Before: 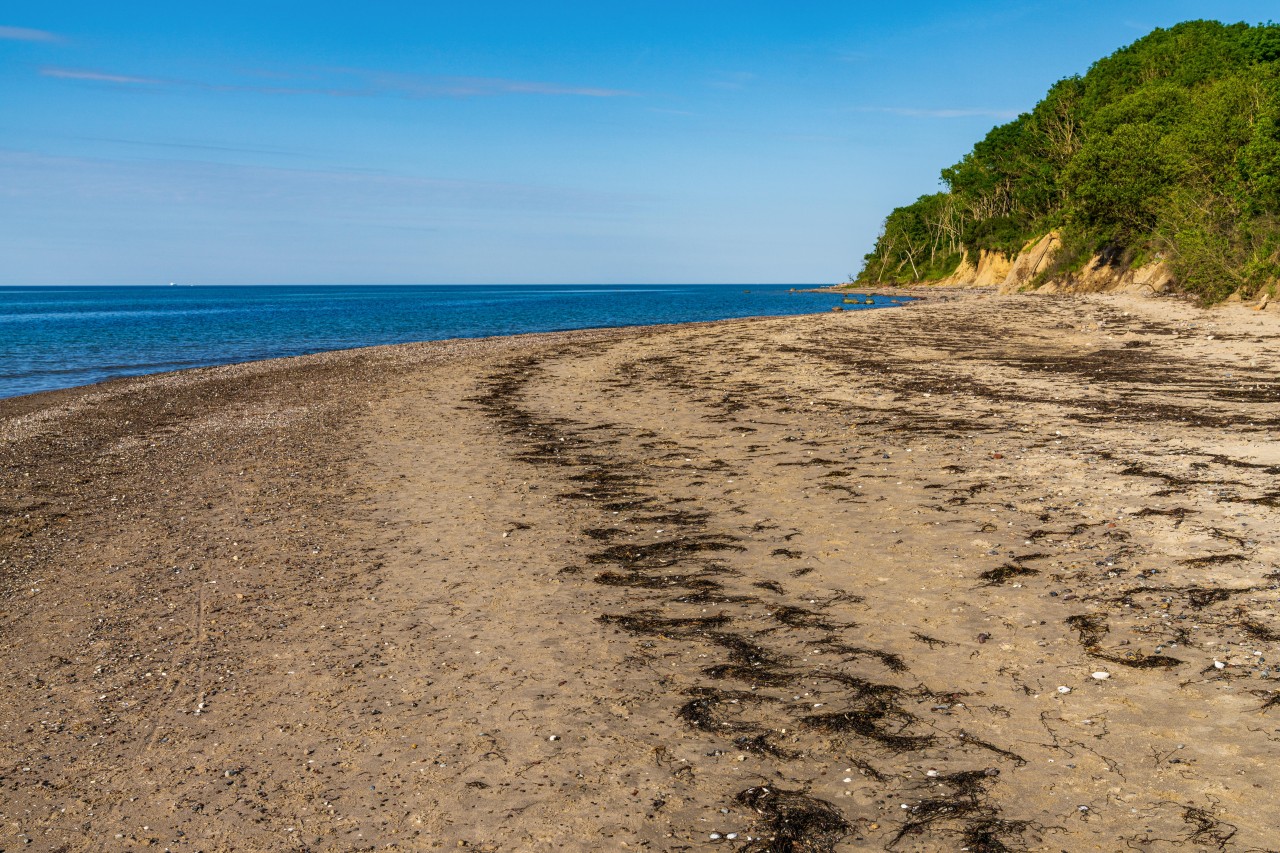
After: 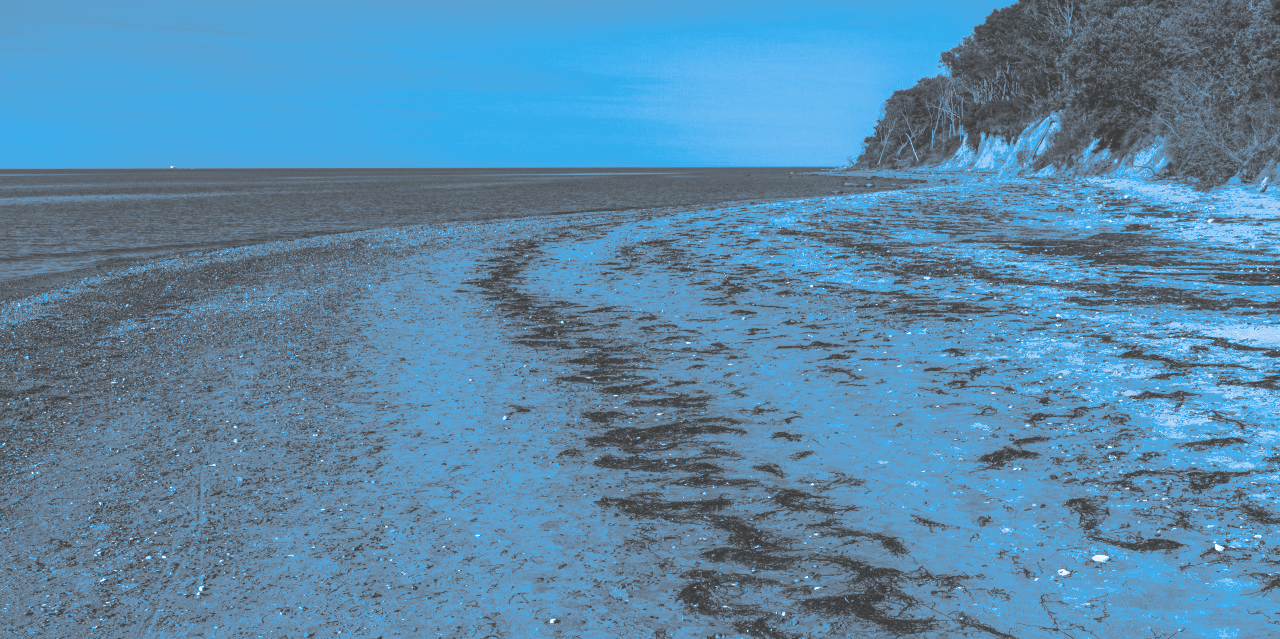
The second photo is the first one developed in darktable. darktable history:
monochrome: on, module defaults
crop: top 13.819%, bottom 11.169%
exposure: black level correction -0.041, exposure 0.064 EV, compensate highlight preservation false
split-toning: shadows › hue 220°, shadows › saturation 0.64, highlights › hue 220°, highlights › saturation 0.64, balance 0, compress 5.22%
